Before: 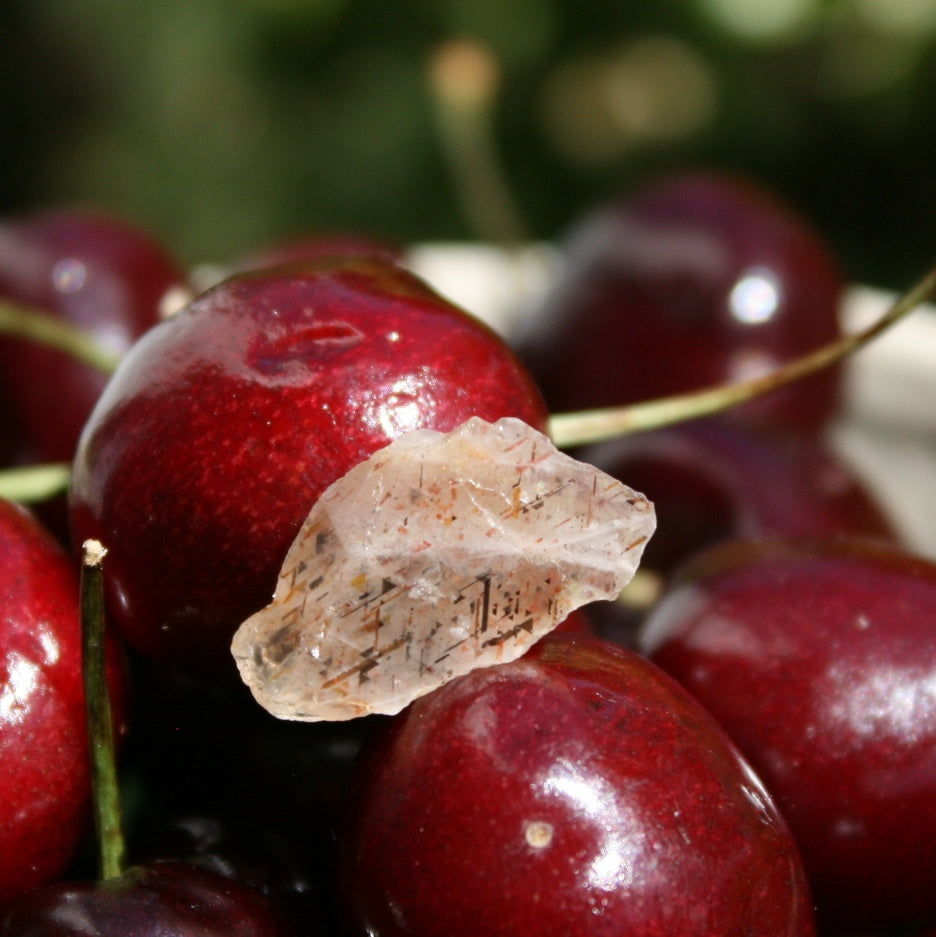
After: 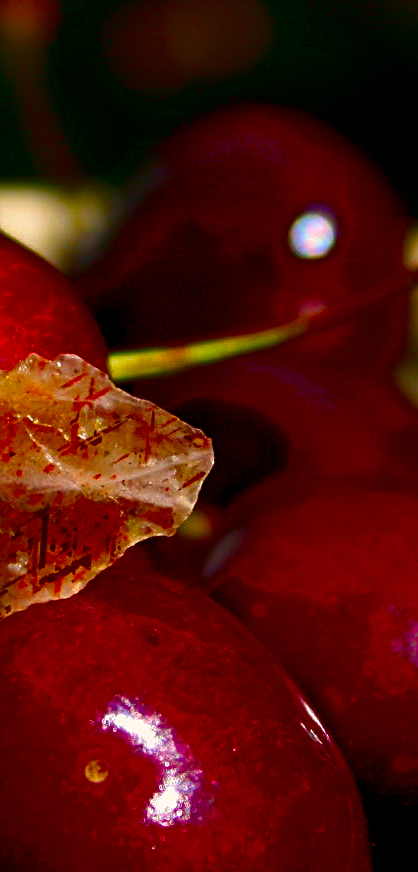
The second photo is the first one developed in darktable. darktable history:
sharpen: on, module defaults
crop: left 47.263%, top 6.888%, right 8.027%
contrast brightness saturation: brightness -0.984, saturation 0.999
color balance rgb: power › hue 329.06°, highlights gain › chroma 1.126%, highlights gain › hue 60.17°, global offset › luminance -0.41%, linear chroma grading › shadows -39.946%, linear chroma grading › highlights 40.984%, linear chroma grading › global chroma 44.915%, linear chroma grading › mid-tones -29.66%, perceptual saturation grading › global saturation 20%, perceptual saturation grading › highlights -25.339%, perceptual saturation grading › shadows 49.673%, global vibrance 14.83%
